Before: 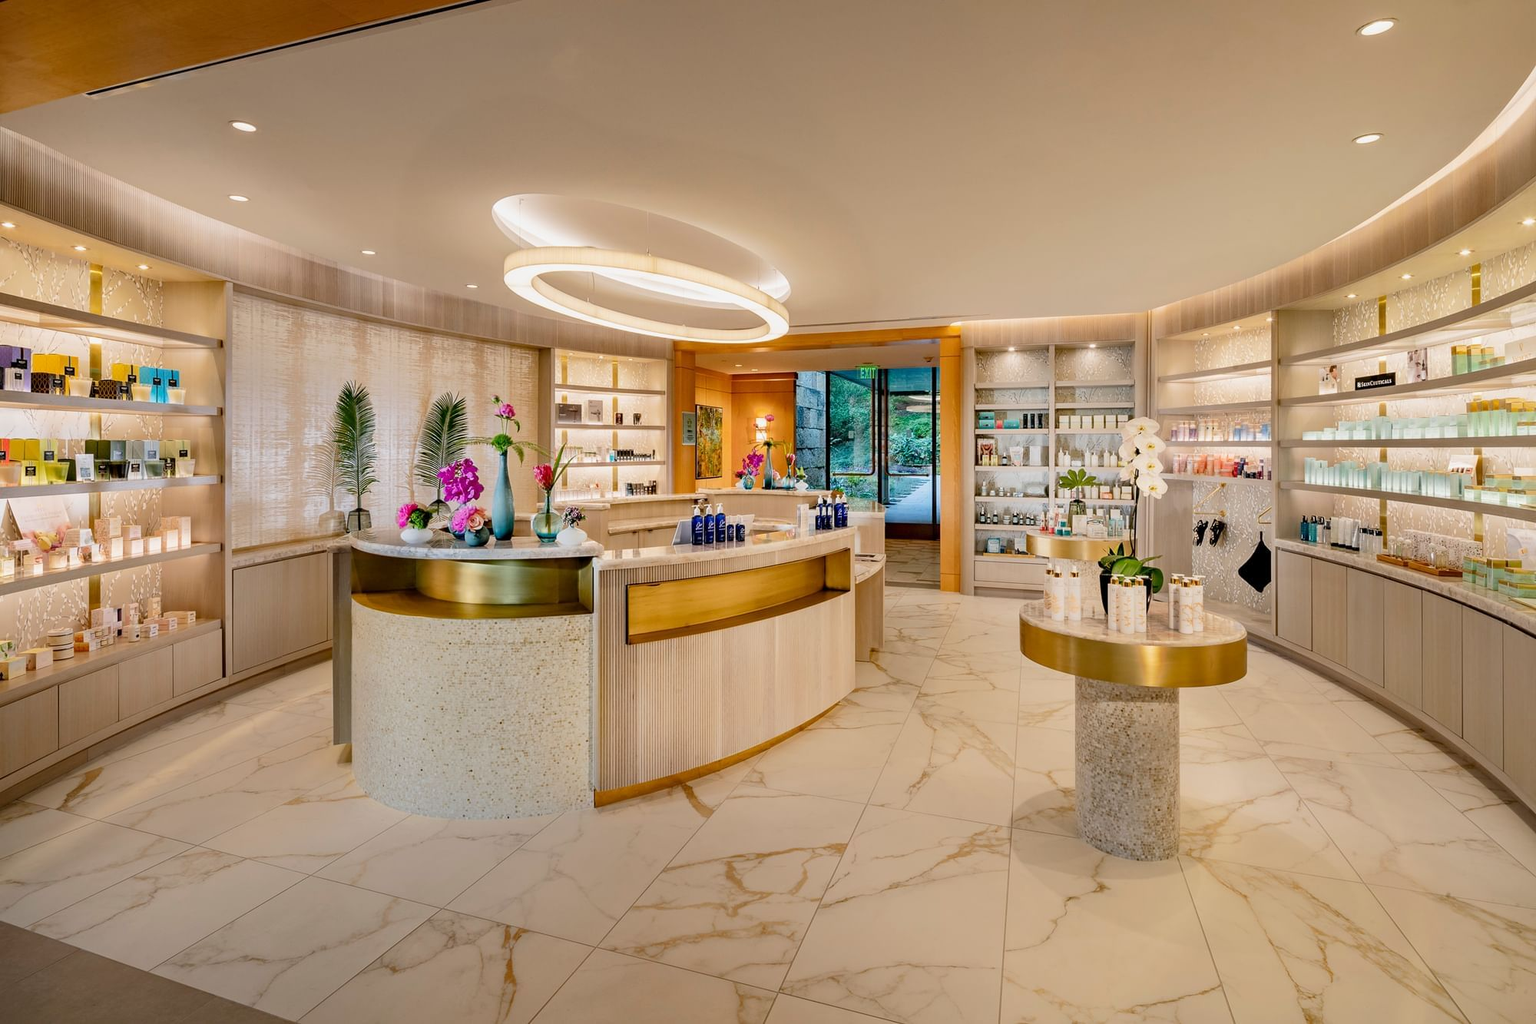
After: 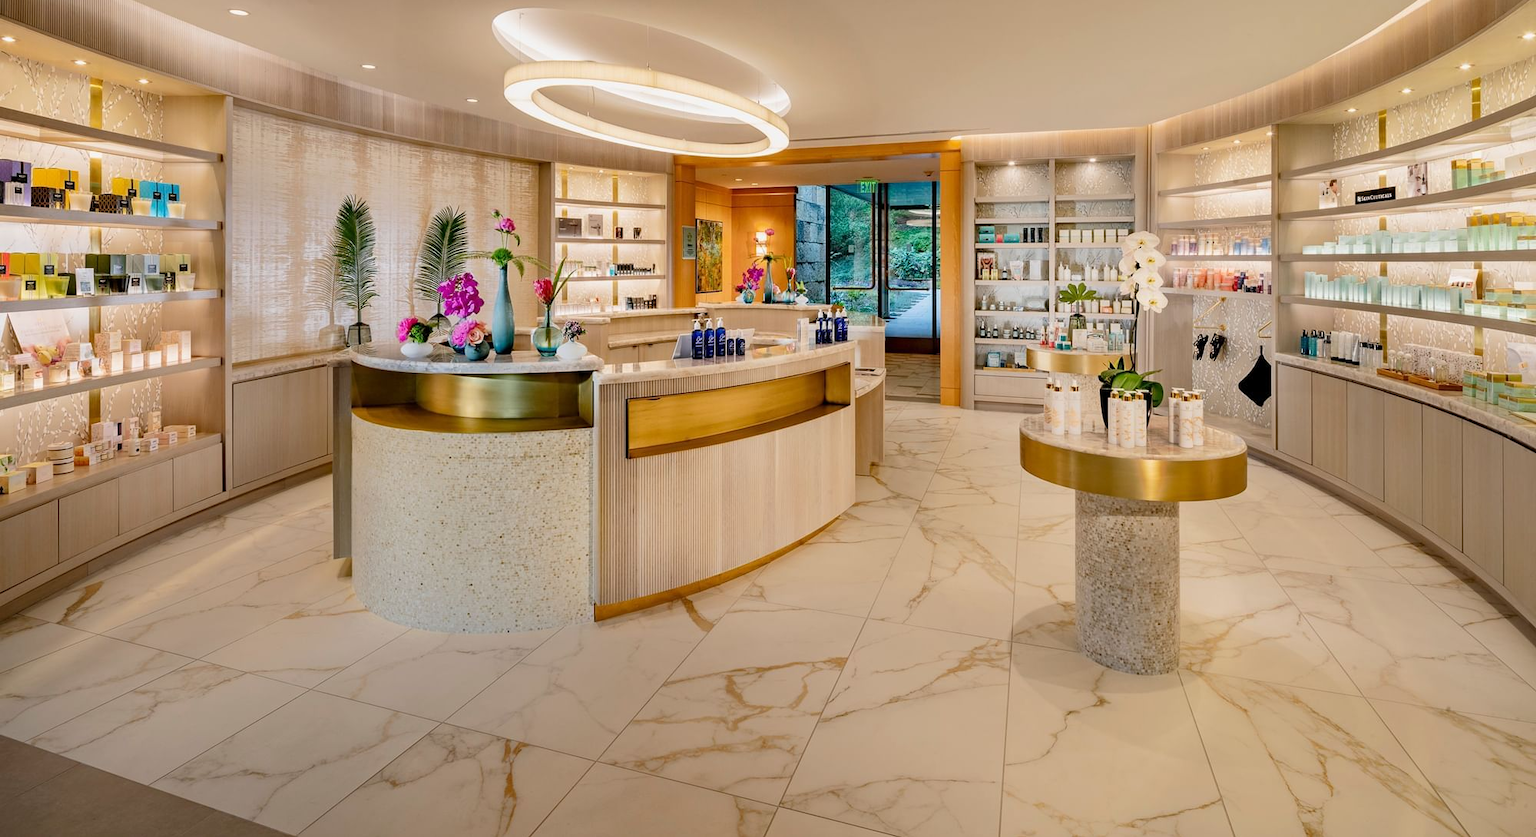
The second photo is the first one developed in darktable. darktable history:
crop and rotate: top 18.191%
